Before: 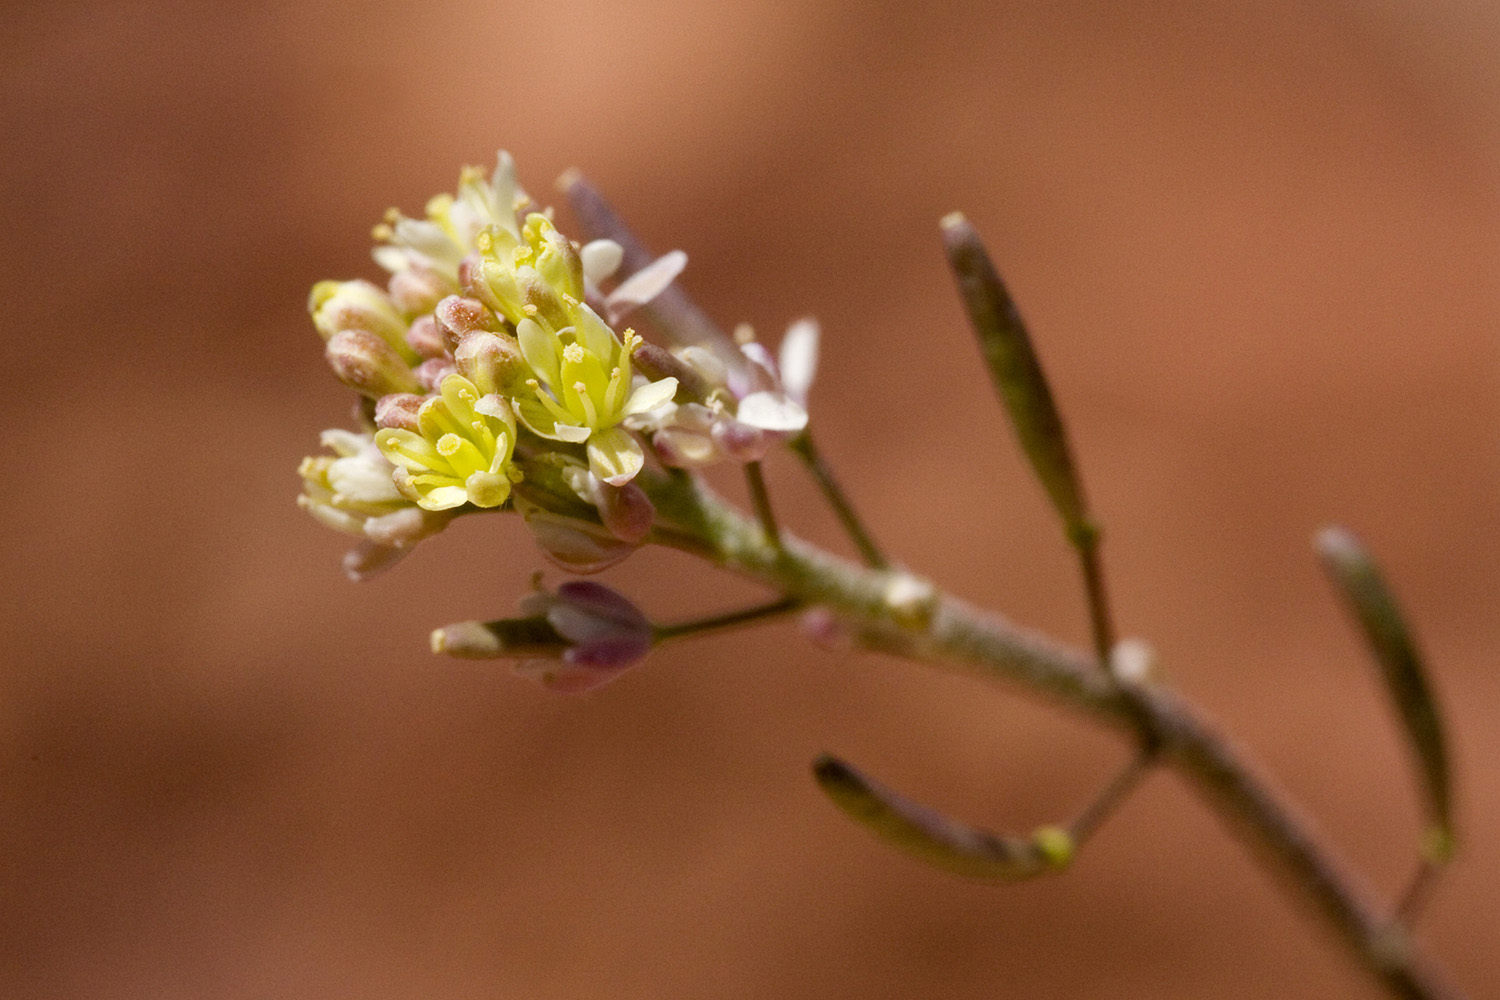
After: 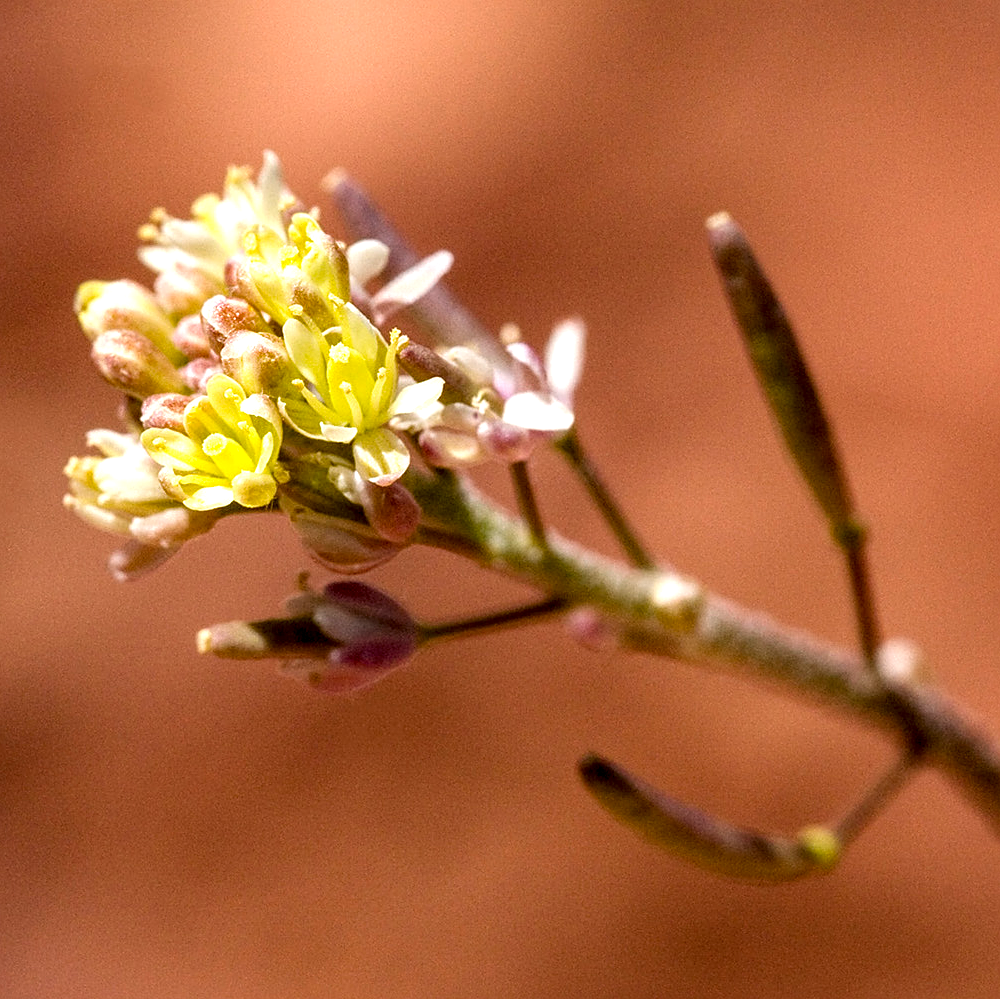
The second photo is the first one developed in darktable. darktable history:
sharpen: on, module defaults
tone equalizer: -8 EV -0.403 EV, -7 EV -0.387 EV, -6 EV -0.345 EV, -5 EV -0.204 EV, -3 EV 0.196 EV, -2 EV 0.328 EV, -1 EV 0.364 EV, +0 EV 0.424 EV
crop and rotate: left 15.606%, right 17.705%
local contrast: detail 142%
